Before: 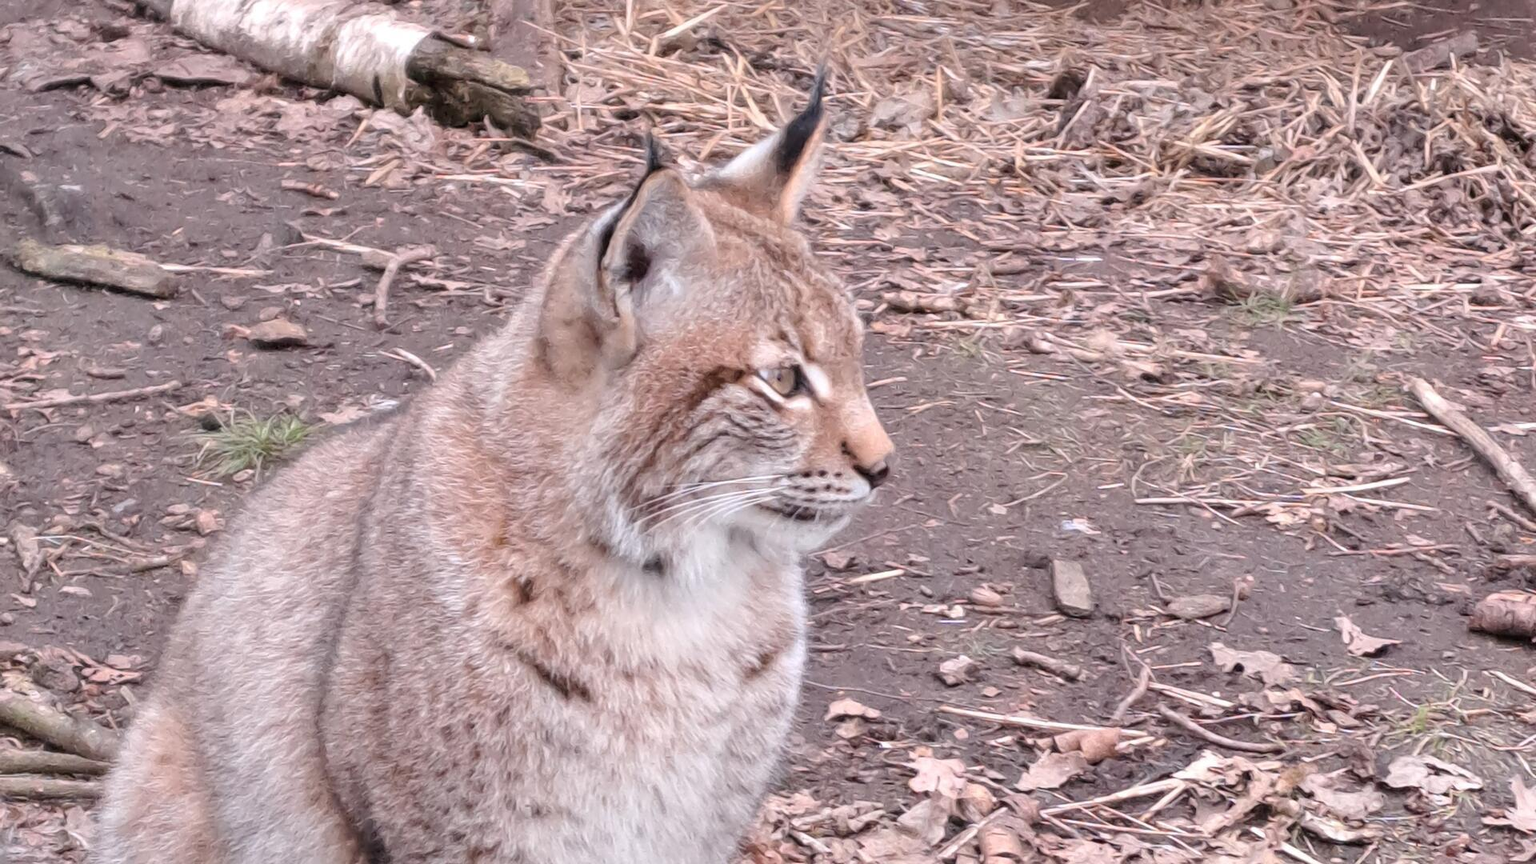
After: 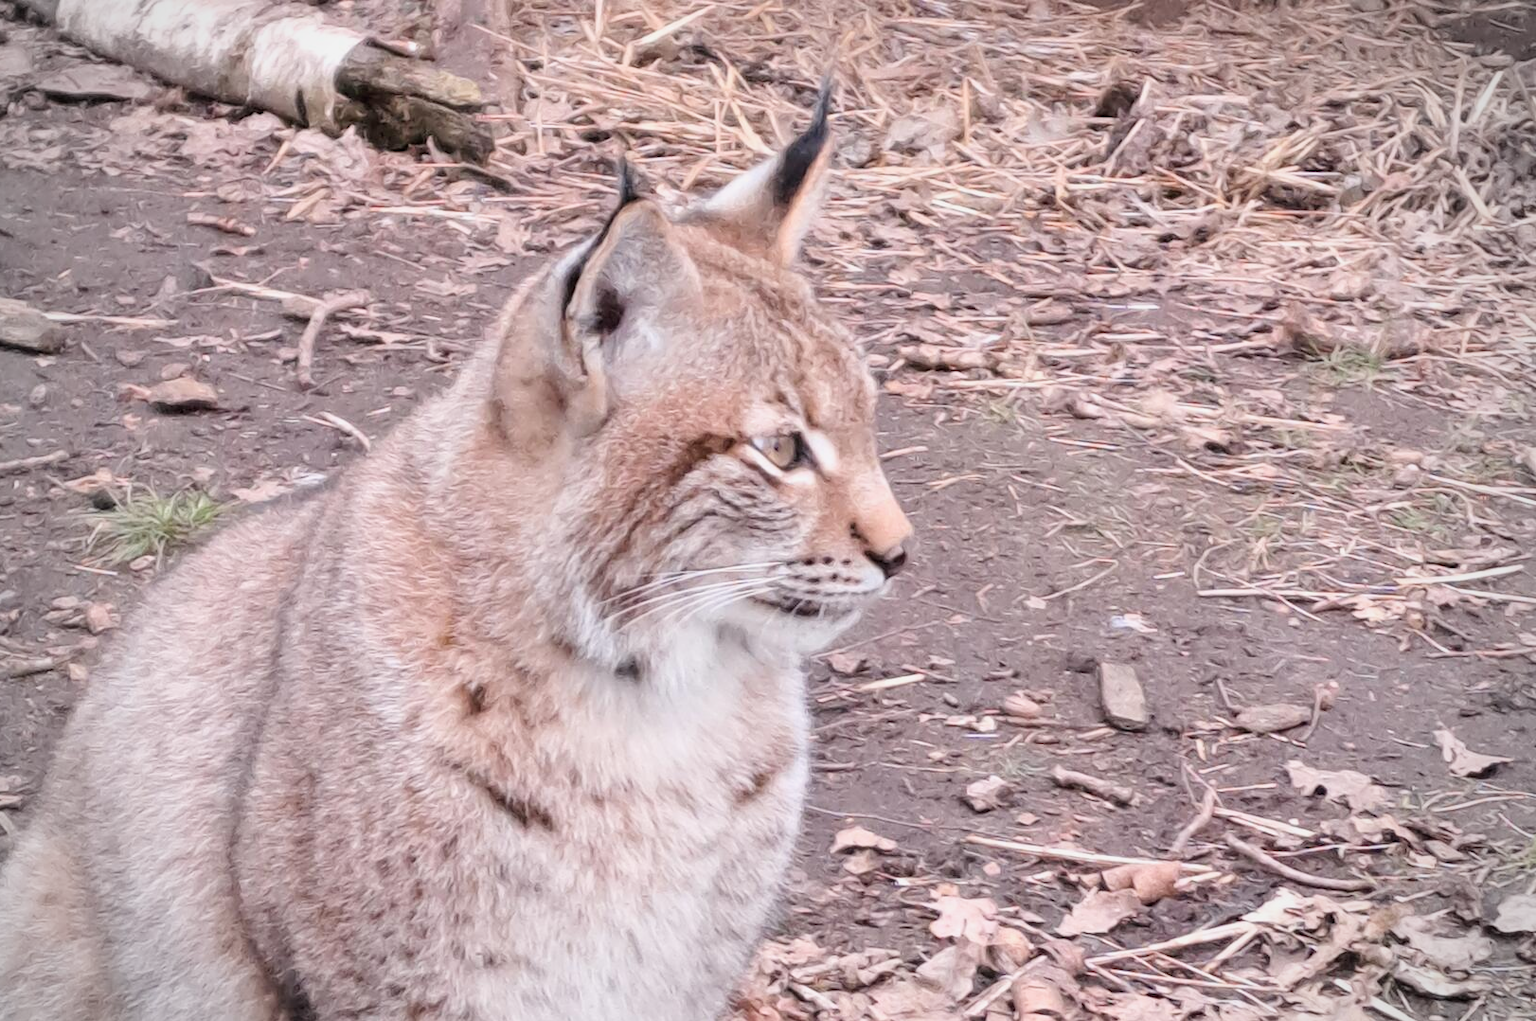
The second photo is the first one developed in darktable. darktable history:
crop: left 8.062%, right 7.45%
vignetting: fall-off start 72.86%, brightness -0.283, dithering 16-bit output
filmic rgb: black relative exposure -14.16 EV, white relative exposure 3.37 EV, hardness 7.86, contrast 1
exposure: exposure 0.349 EV, compensate exposure bias true, compensate highlight preservation false
